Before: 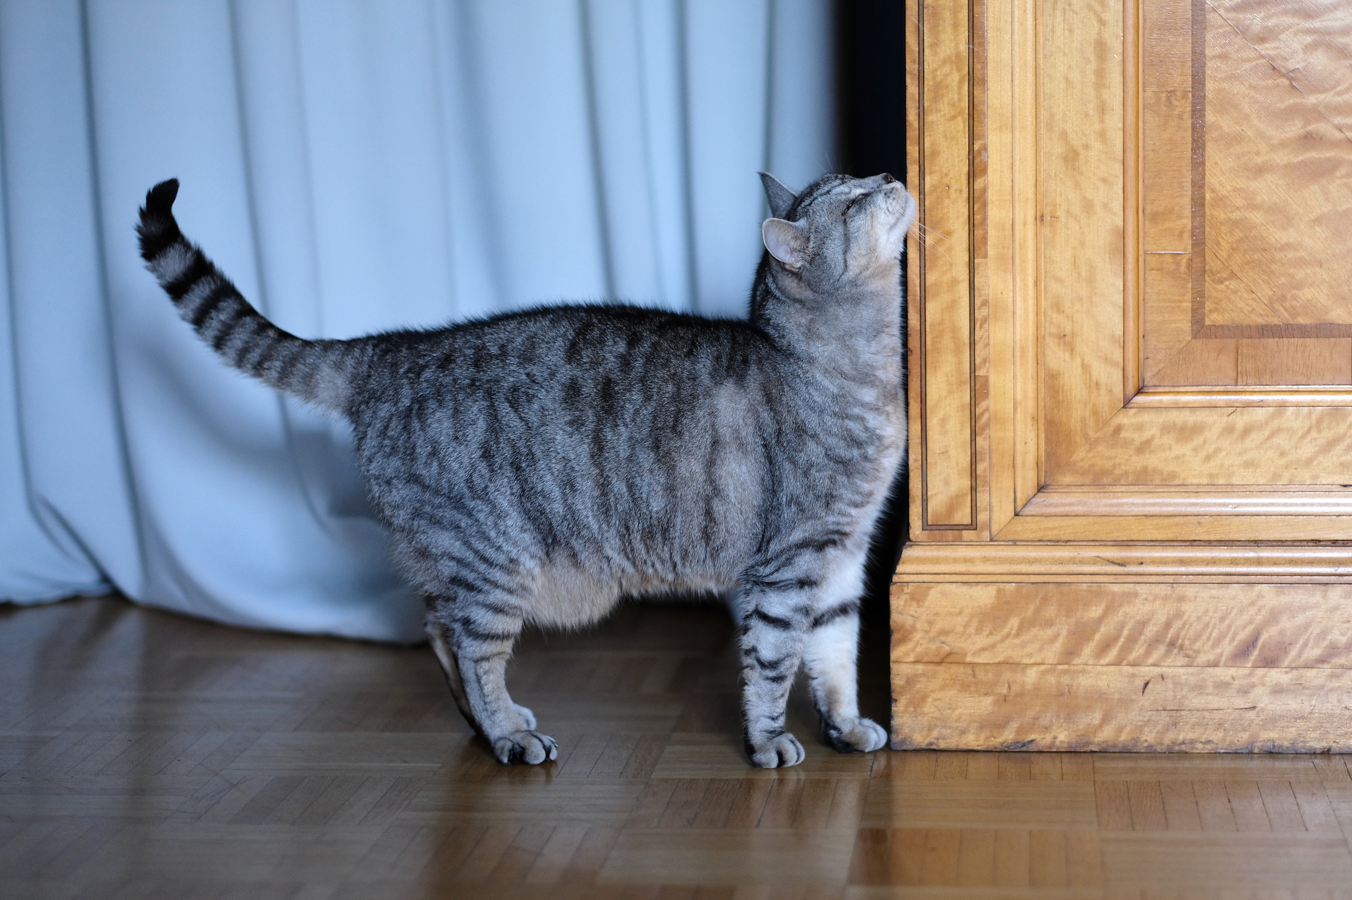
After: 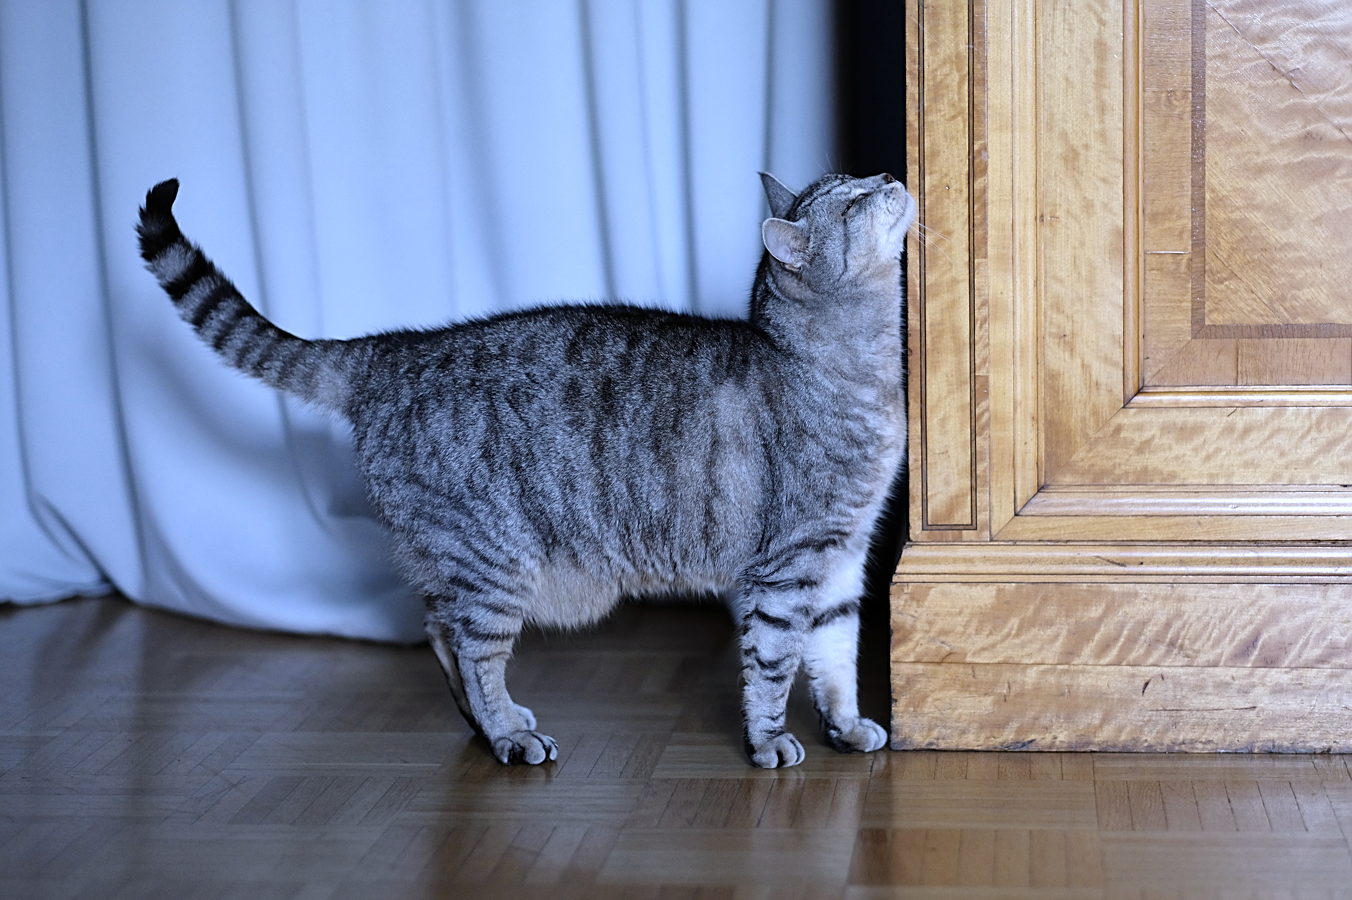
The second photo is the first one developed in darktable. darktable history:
color correction: saturation 0.8
white balance: red 0.948, green 1.02, blue 1.176
sharpen: on, module defaults
